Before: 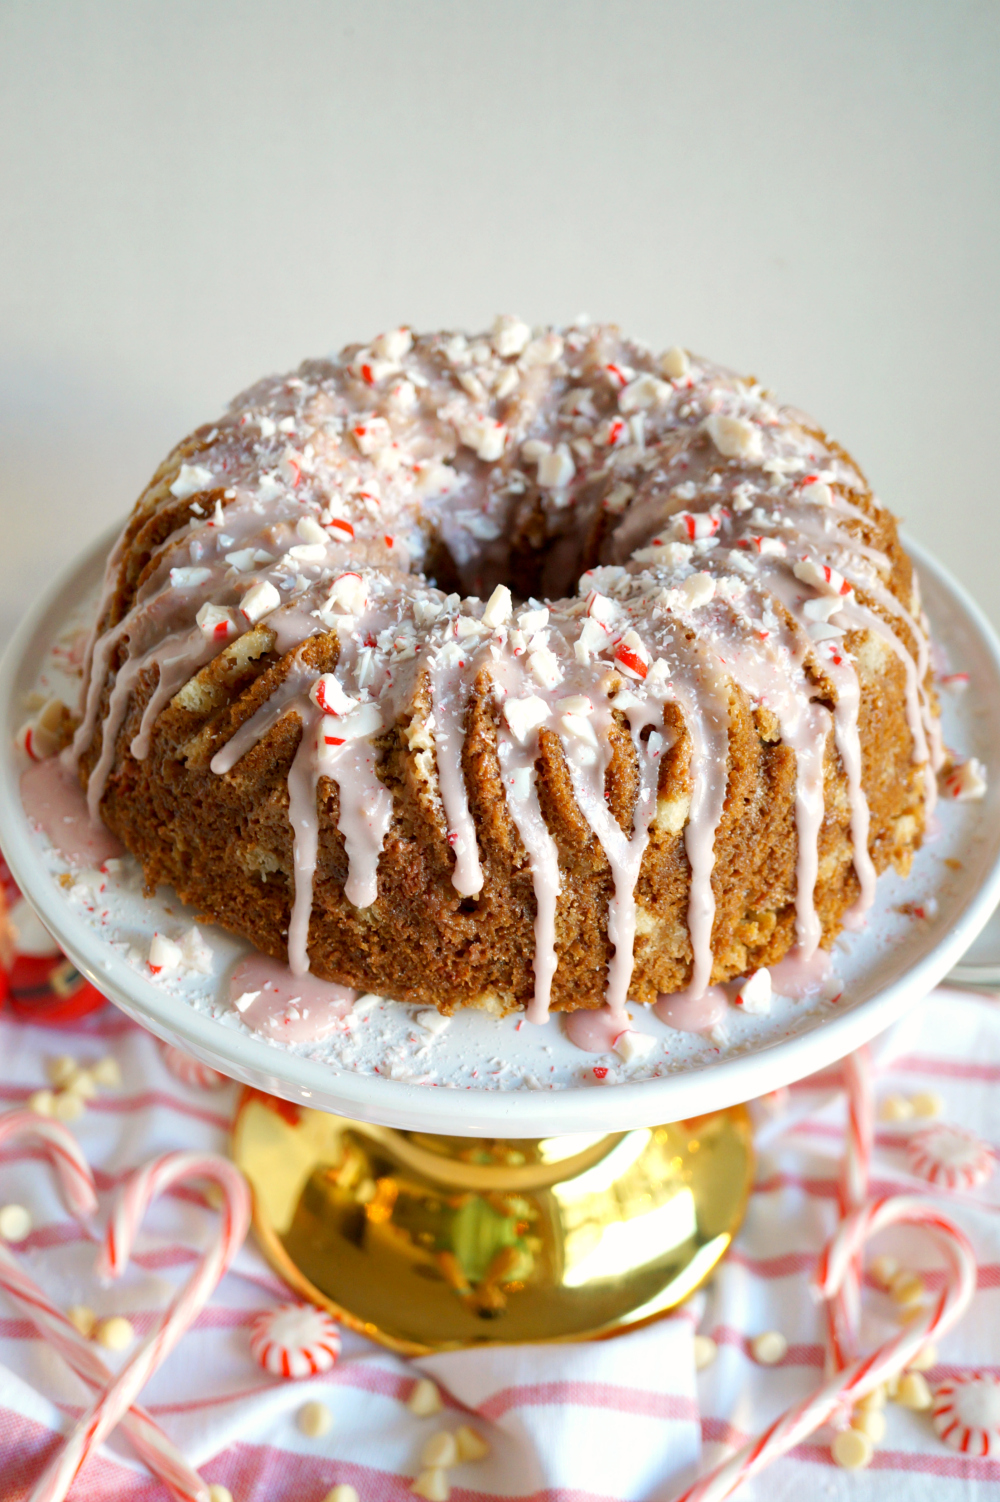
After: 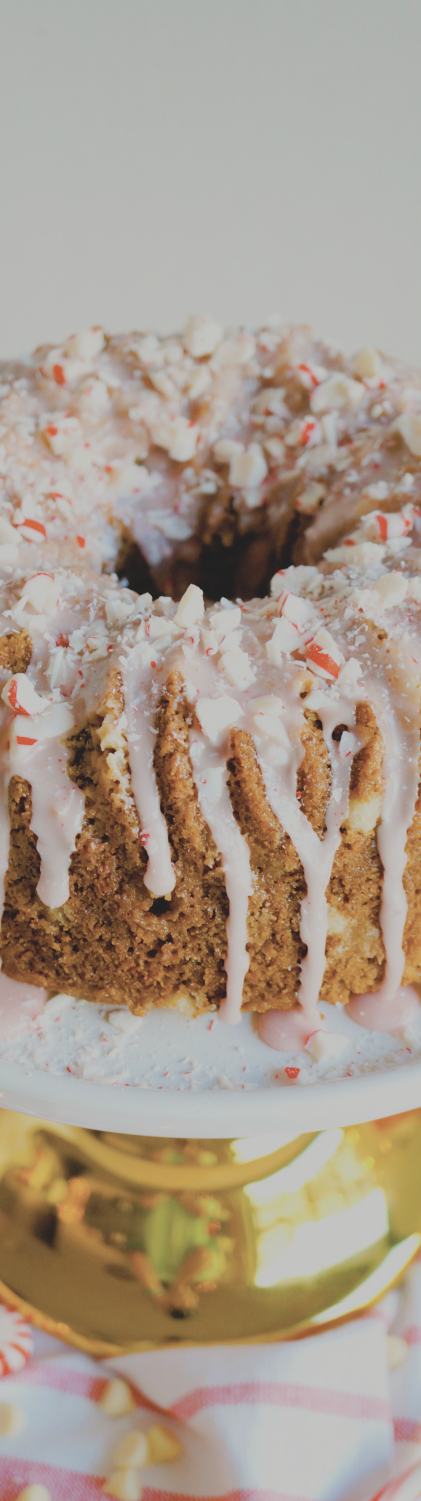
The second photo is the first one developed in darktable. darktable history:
filmic rgb: black relative exposure -16 EV, white relative exposure 6.15 EV, hardness 5.22
tone equalizer: -8 EV -0.386 EV, -7 EV -0.388 EV, -6 EV -0.37 EV, -5 EV -0.243 EV, -3 EV 0.213 EV, -2 EV 0.327 EV, -1 EV 0.38 EV, +0 EV 0.406 EV
contrast brightness saturation: contrast -0.258, saturation -0.42
crop: left 30.815%, right 26.993%
color balance rgb: linear chroma grading › global chroma 15.167%, perceptual saturation grading › global saturation 0.185%, perceptual saturation grading › mid-tones 6.357%, perceptual saturation grading › shadows 71.655%, global vibrance 20%
